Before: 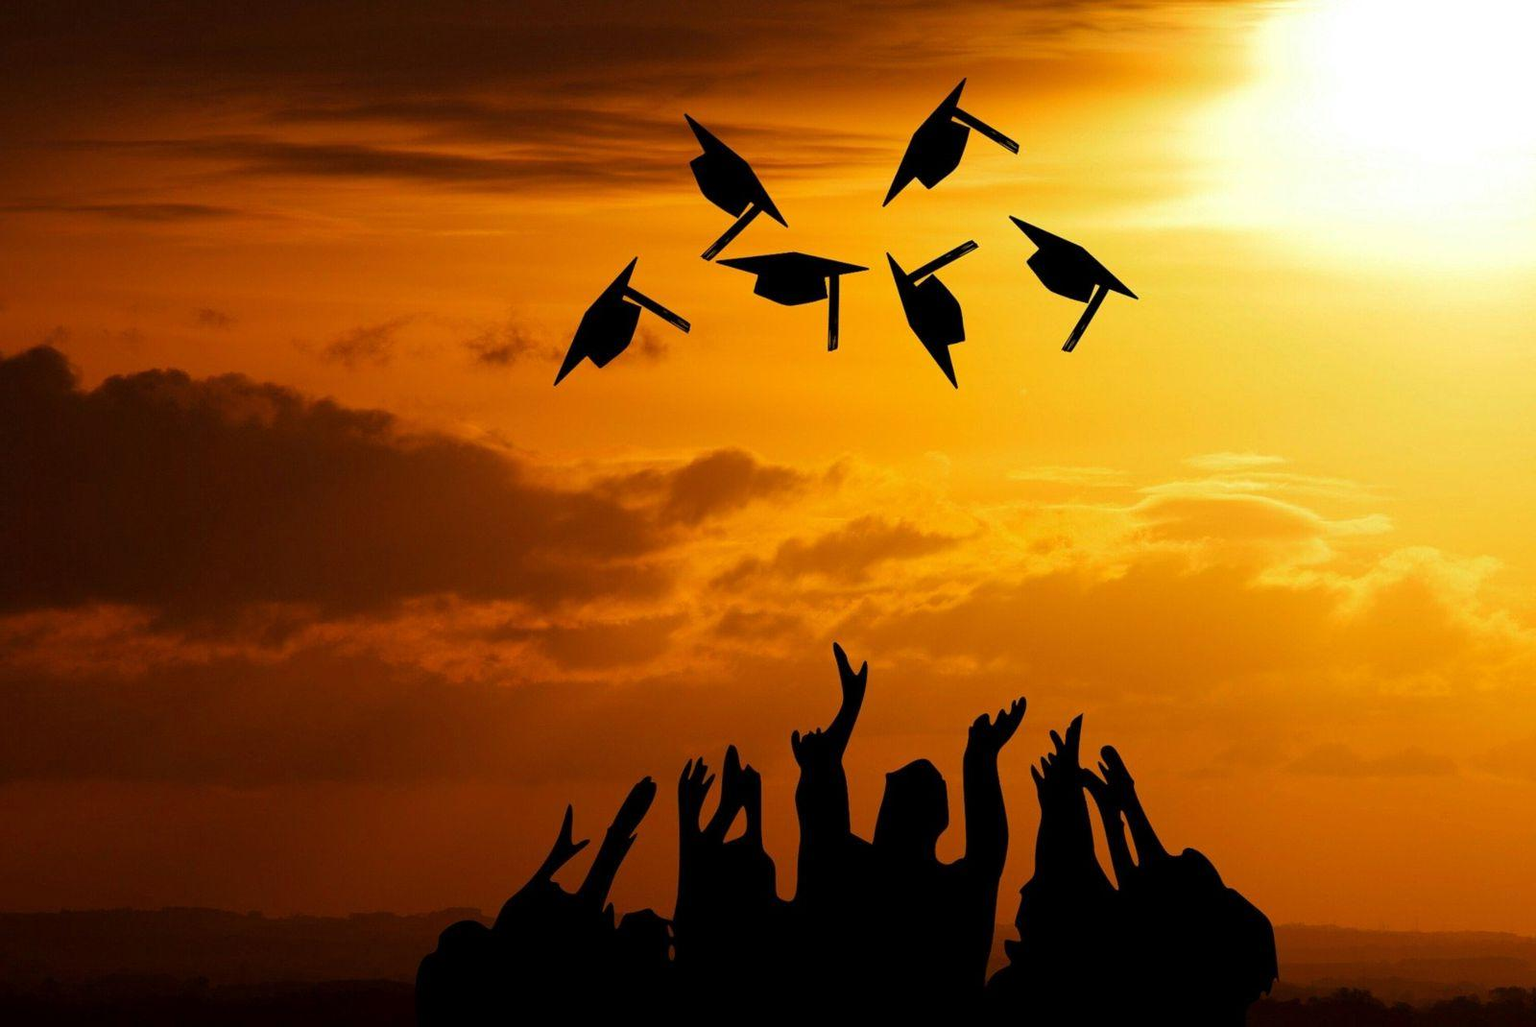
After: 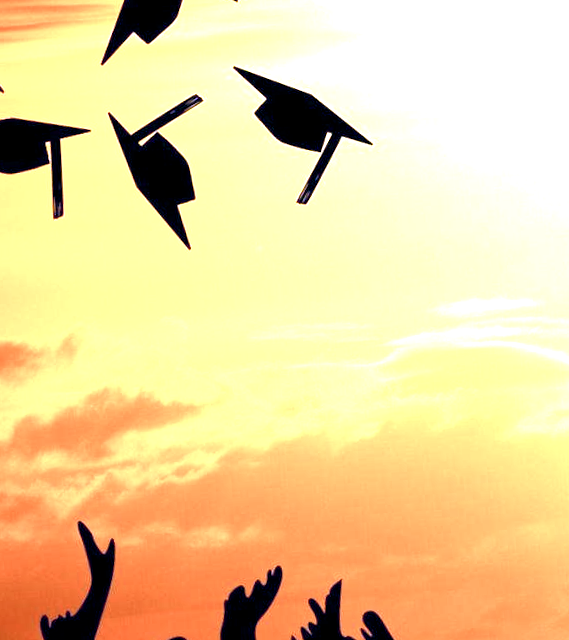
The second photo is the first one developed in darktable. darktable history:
crop and rotate: left 49.936%, top 10.094%, right 13.136%, bottom 24.256%
exposure: black level correction 0, exposure 1.2 EV, compensate exposure bias true, compensate highlight preservation false
white balance: red 0.98, blue 1.61
color balance rgb: highlights gain › chroma 2.94%, highlights gain › hue 60.57°, global offset › chroma 0.25%, global offset › hue 256.52°, perceptual saturation grading › global saturation 20%, perceptual saturation grading › highlights -50%, perceptual saturation grading › shadows 30%, contrast 15%
local contrast: mode bilateral grid, contrast 20, coarseness 50, detail 120%, midtone range 0.2
rotate and perspective: rotation -3.52°, crop left 0.036, crop right 0.964, crop top 0.081, crop bottom 0.919
